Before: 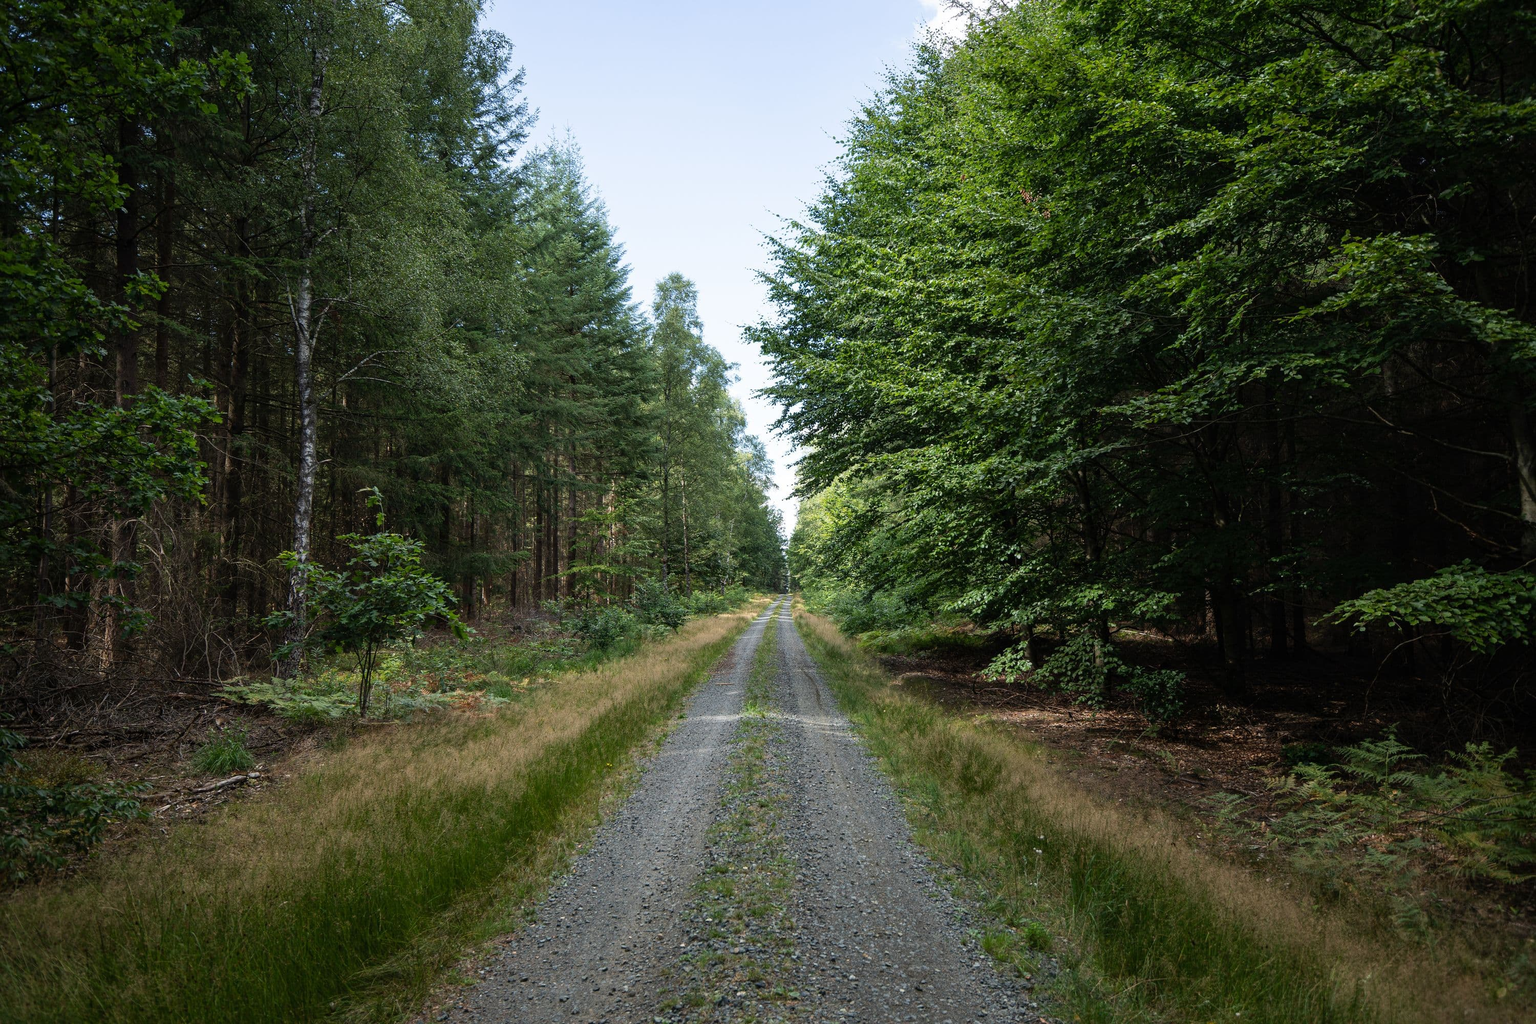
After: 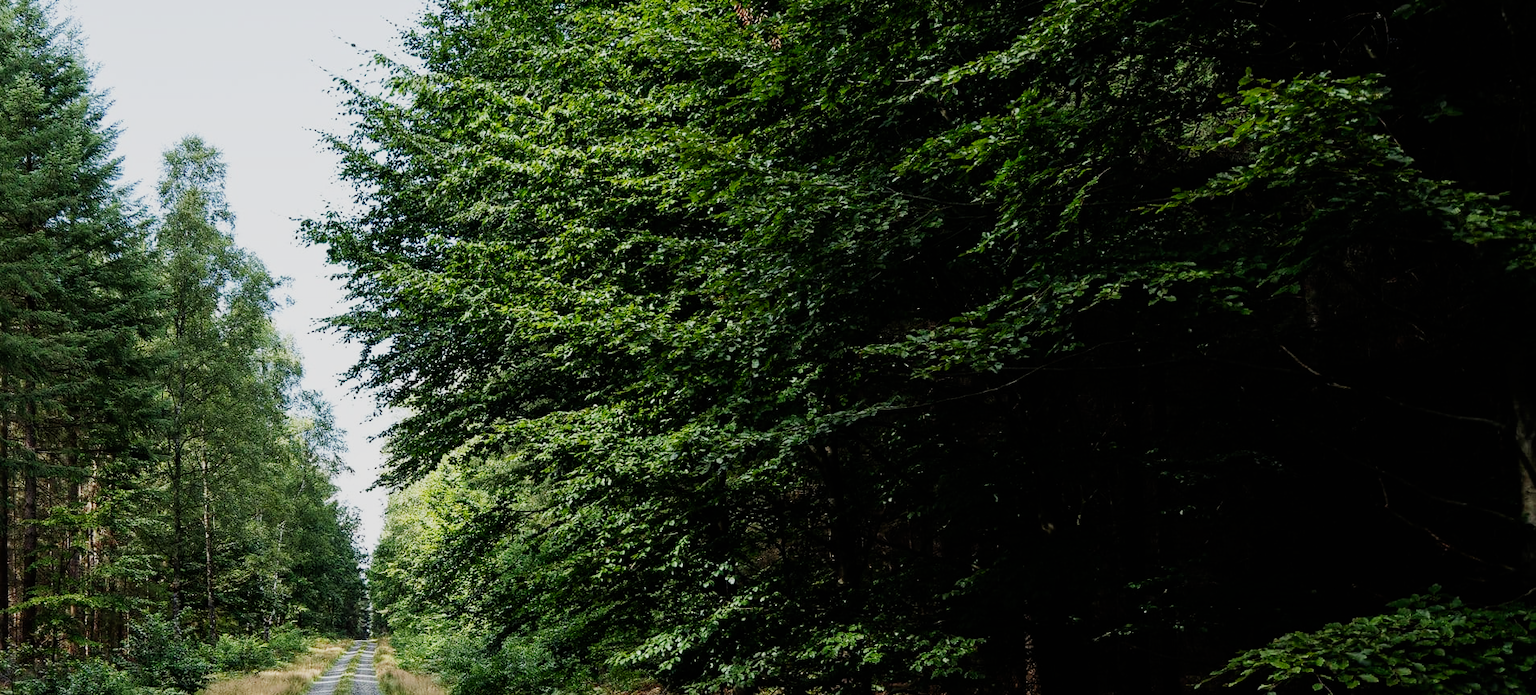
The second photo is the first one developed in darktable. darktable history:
crop: left 36.005%, top 18.293%, right 0.31%, bottom 38.444%
sigmoid: contrast 1.7, skew -0.2, preserve hue 0%, red attenuation 0.1, red rotation 0.035, green attenuation 0.1, green rotation -0.017, blue attenuation 0.15, blue rotation -0.052, base primaries Rec2020
